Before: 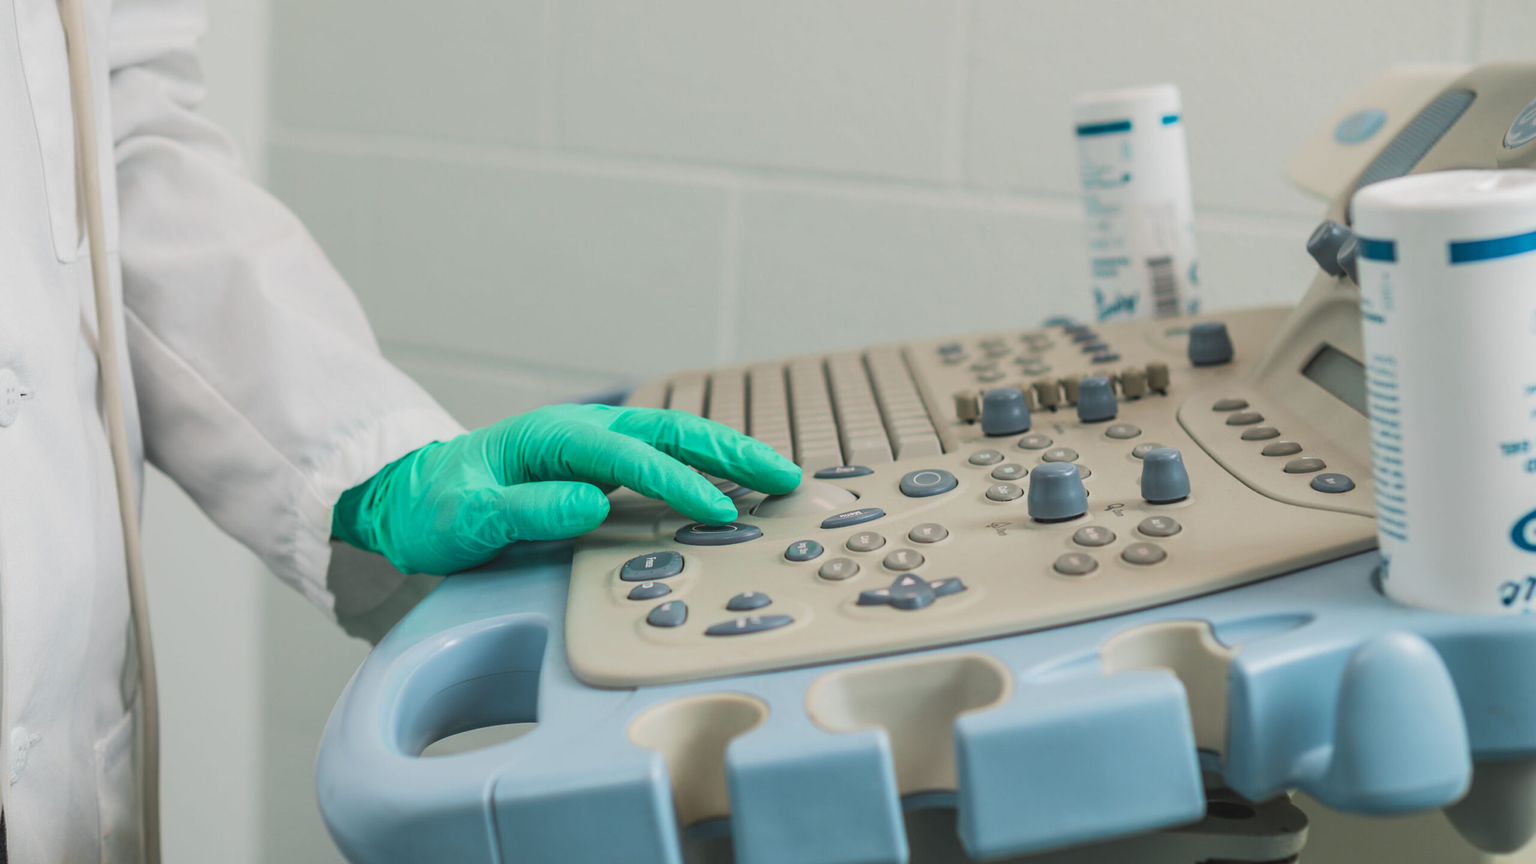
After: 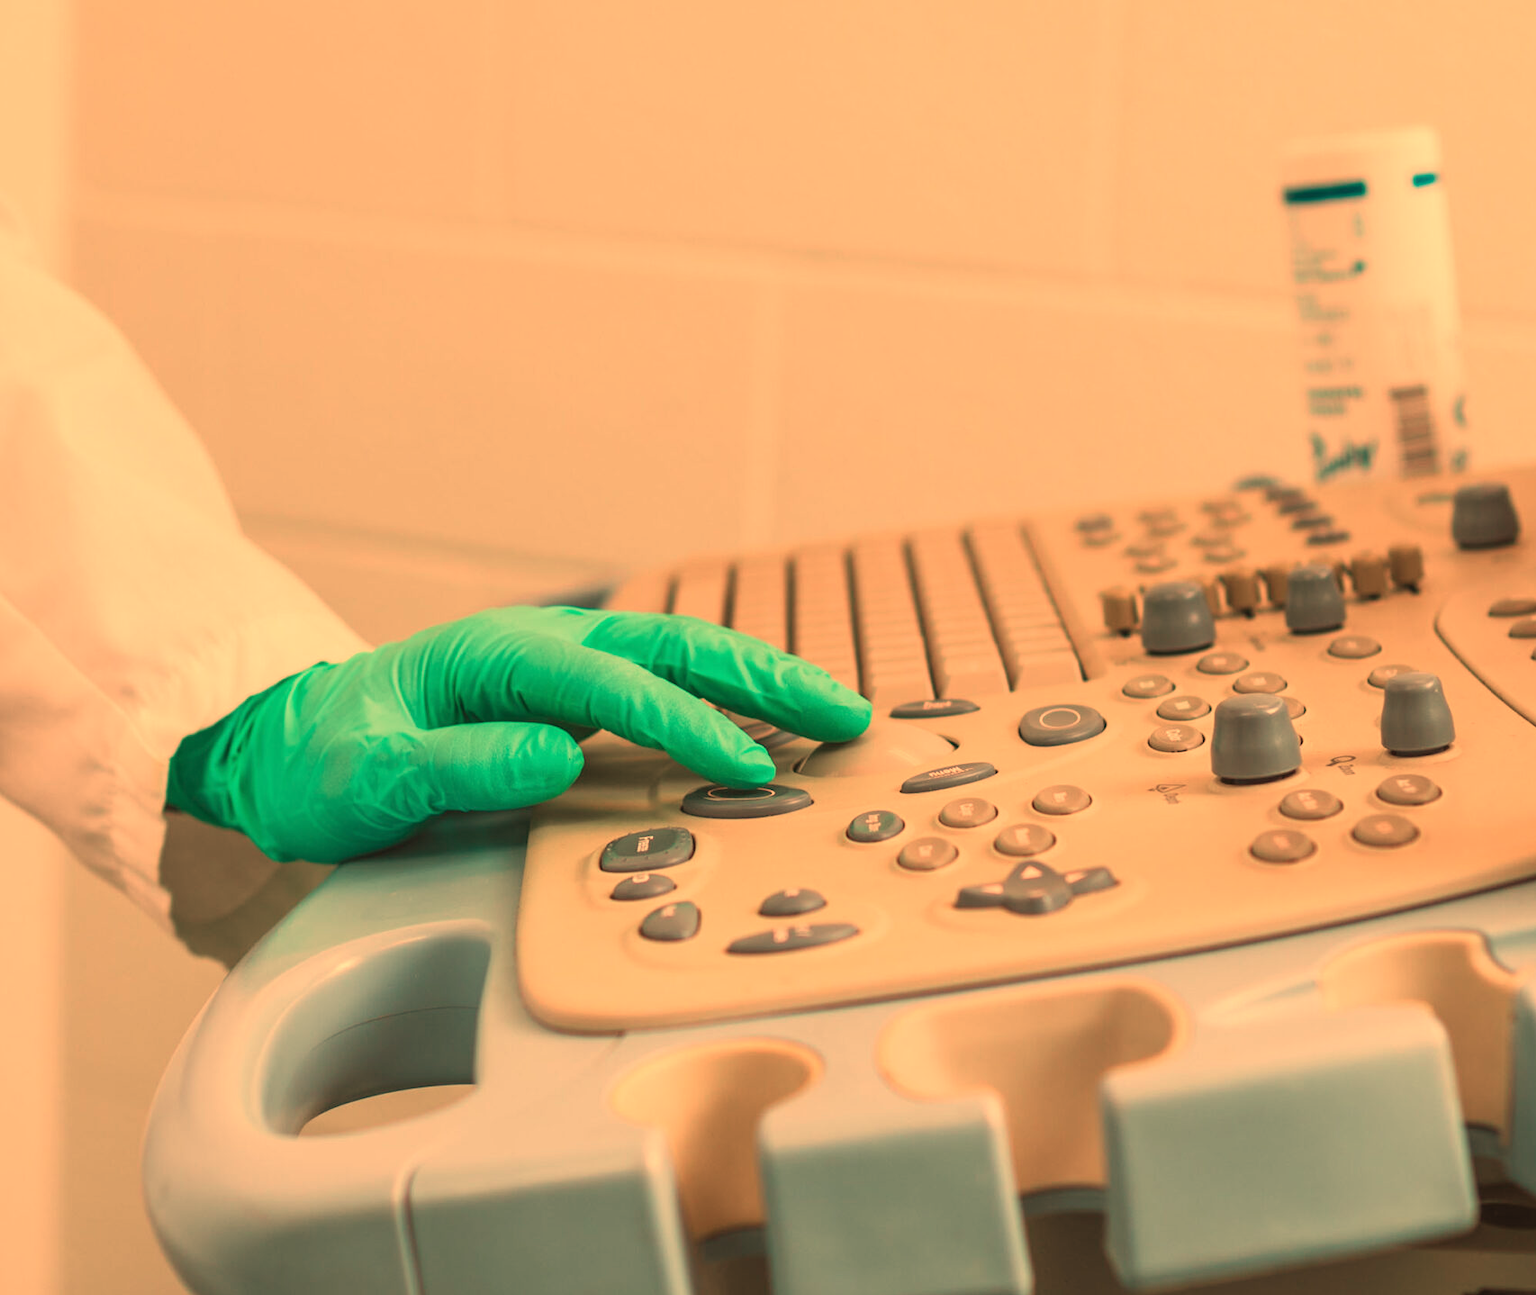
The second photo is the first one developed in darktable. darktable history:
crop and rotate: left 14.385%, right 18.948%
white balance: red 1.467, blue 0.684
